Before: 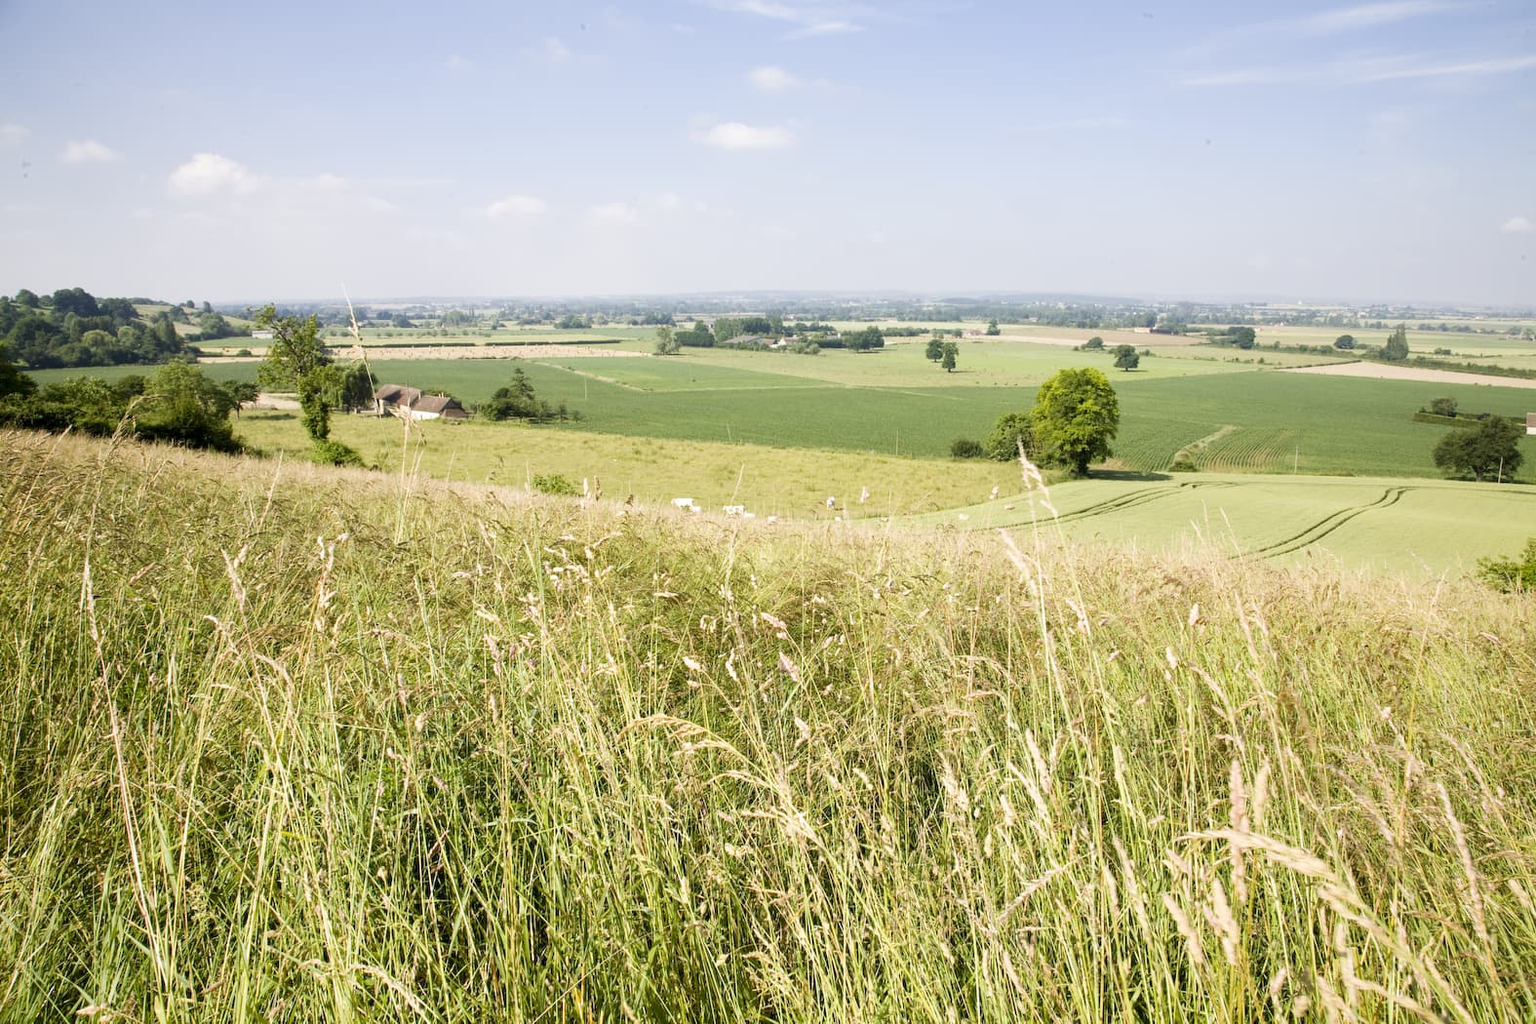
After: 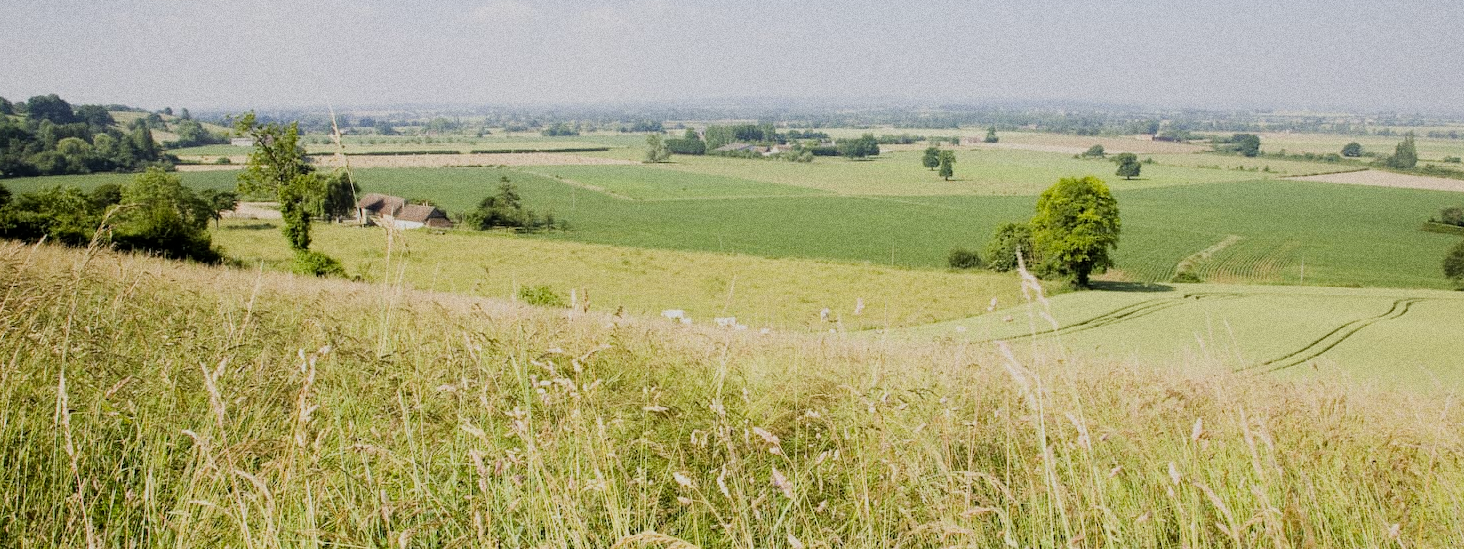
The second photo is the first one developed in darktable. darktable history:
crop: left 1.744%, top 19.225%, right 5.069%, bottom 28.357%
contrast brightness saturation: saturation 0.1
exposure: compensate highlight preservation false
grain: coarseness 0.09 ISO, strength 40%
filmic rgb: black relative exposure -7.65 EV, white relative exposure 4.56 EV, hardness 3.61
